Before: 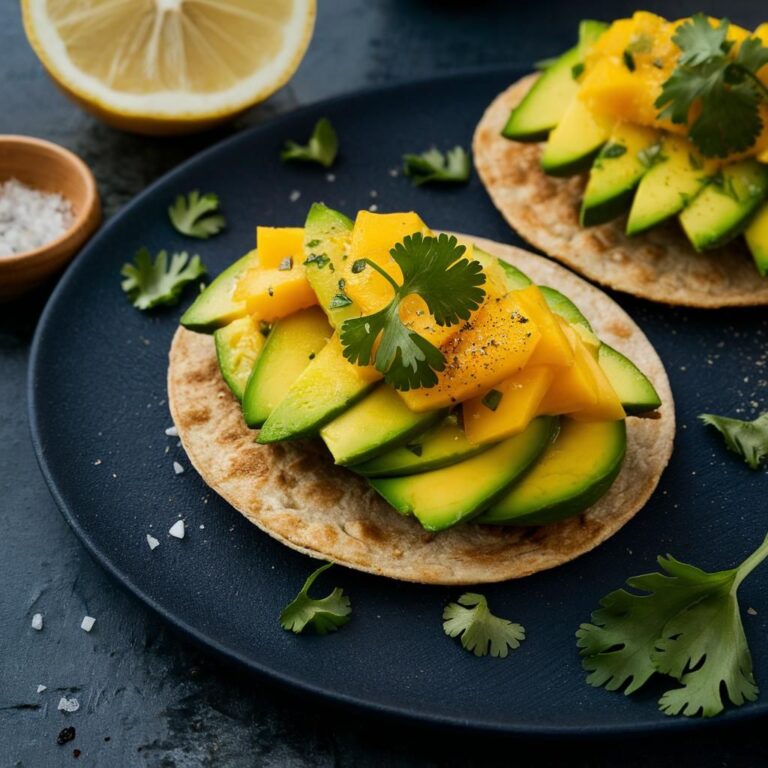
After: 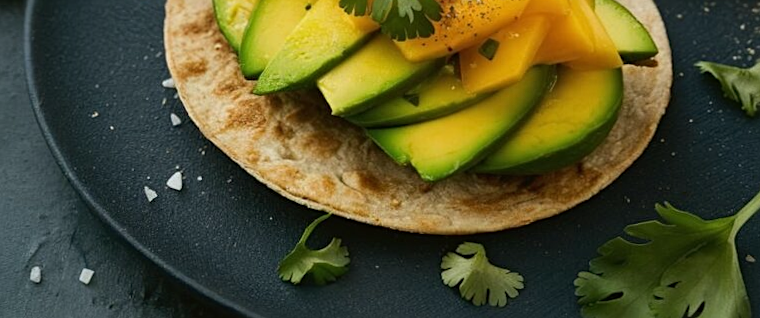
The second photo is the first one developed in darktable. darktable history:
crop: top 45.551%, bottom 12.262%
sharpen: radius 2.167, amount 0.381, threshold 0
color balance: mode lift, gamma, gain (sRGB), lift [1.04, 1, 1, 0.97], gamma [1.01, 1, 1, 0.97], gain [0.96, 1, 1, 0.97]
rotate and perspective: rotation -0.45°, automatic cropping original format, crop left 0.008, crop right 0.992, crop top 0.012, crop bottom 0.988
